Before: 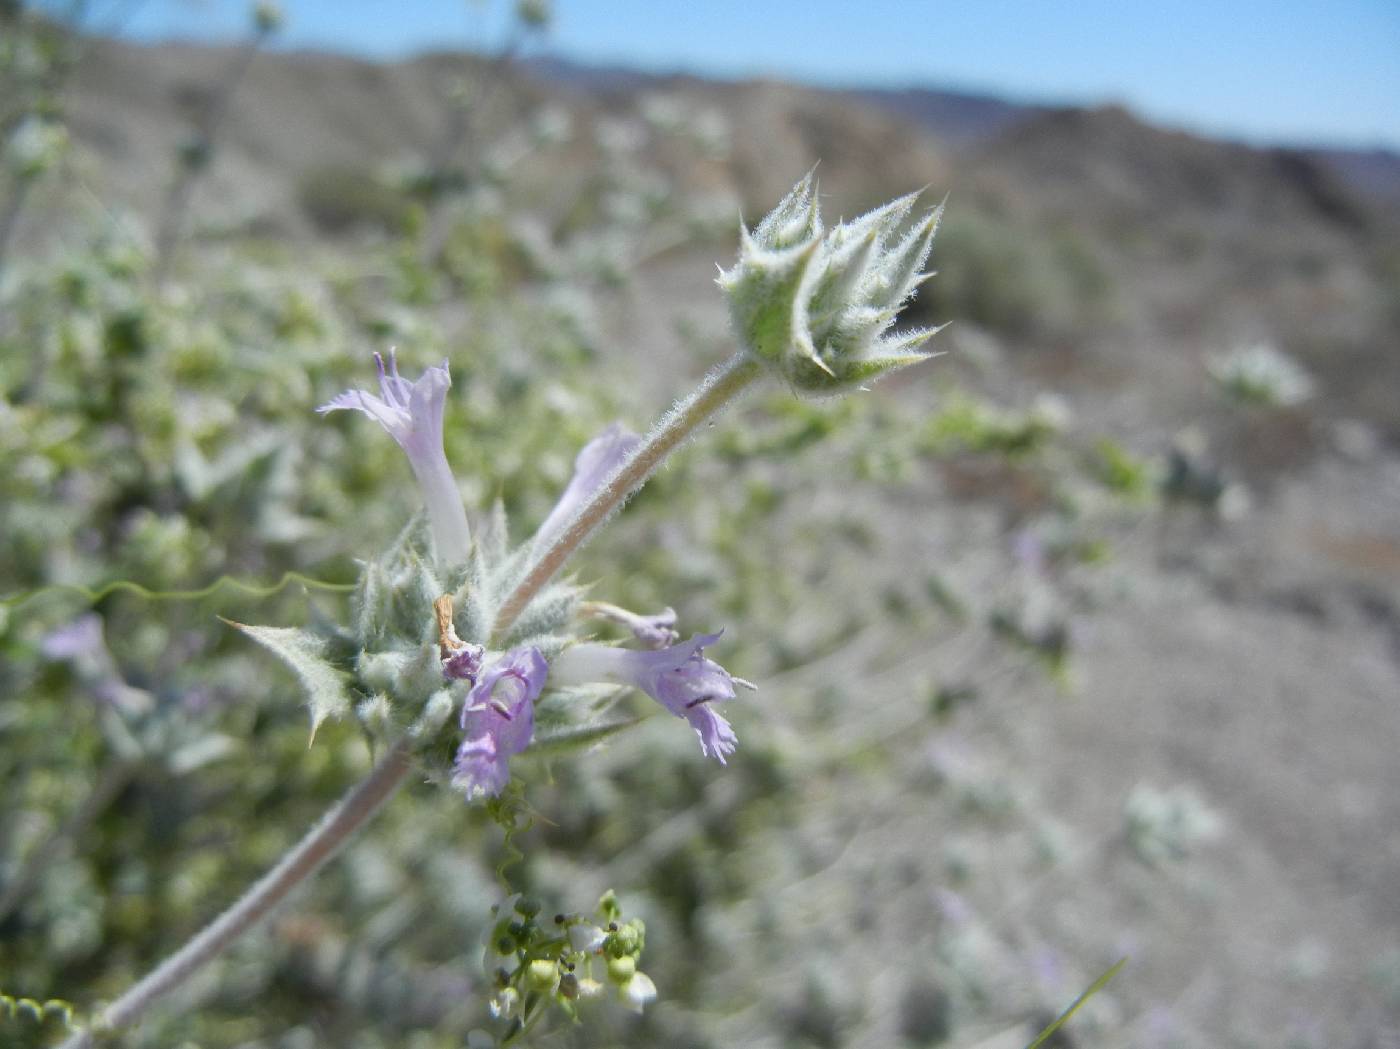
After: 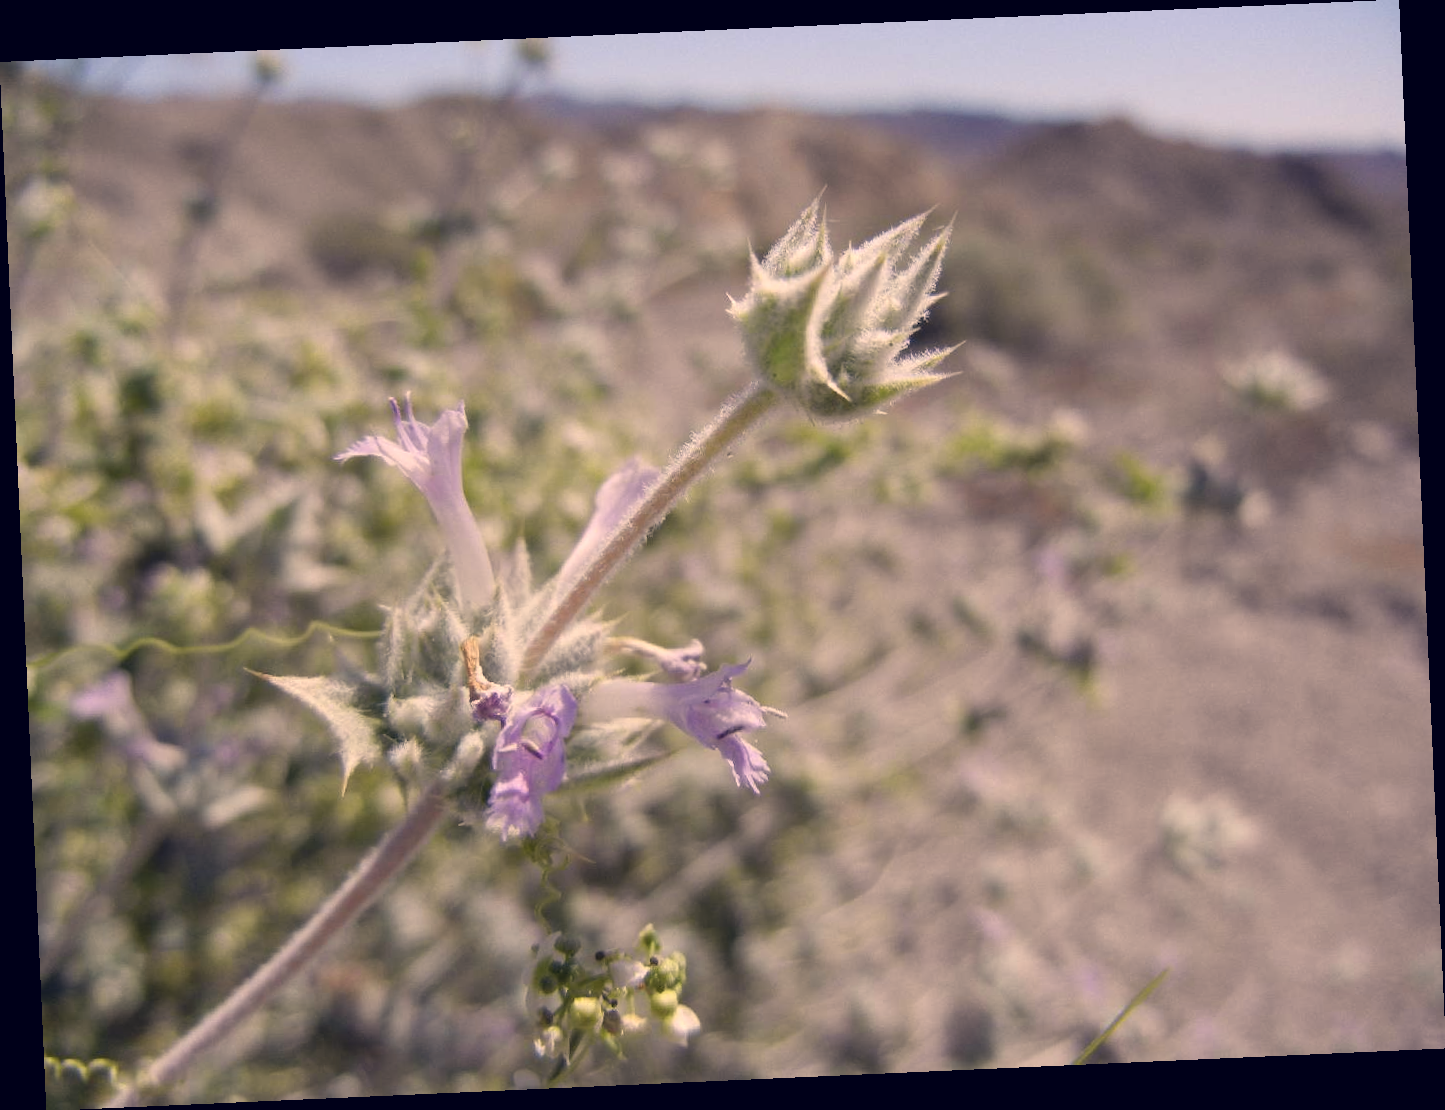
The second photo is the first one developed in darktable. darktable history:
color correction: highlights a* 19.59, highlights b* 27.49, shadows a* 3.46, shadows b* -17.28, saturation 0.73
rotate and perspective: rotation -2.56°, automatic cropping off
contrast brightness saturation: contrast 0.04, saturation 0.16
